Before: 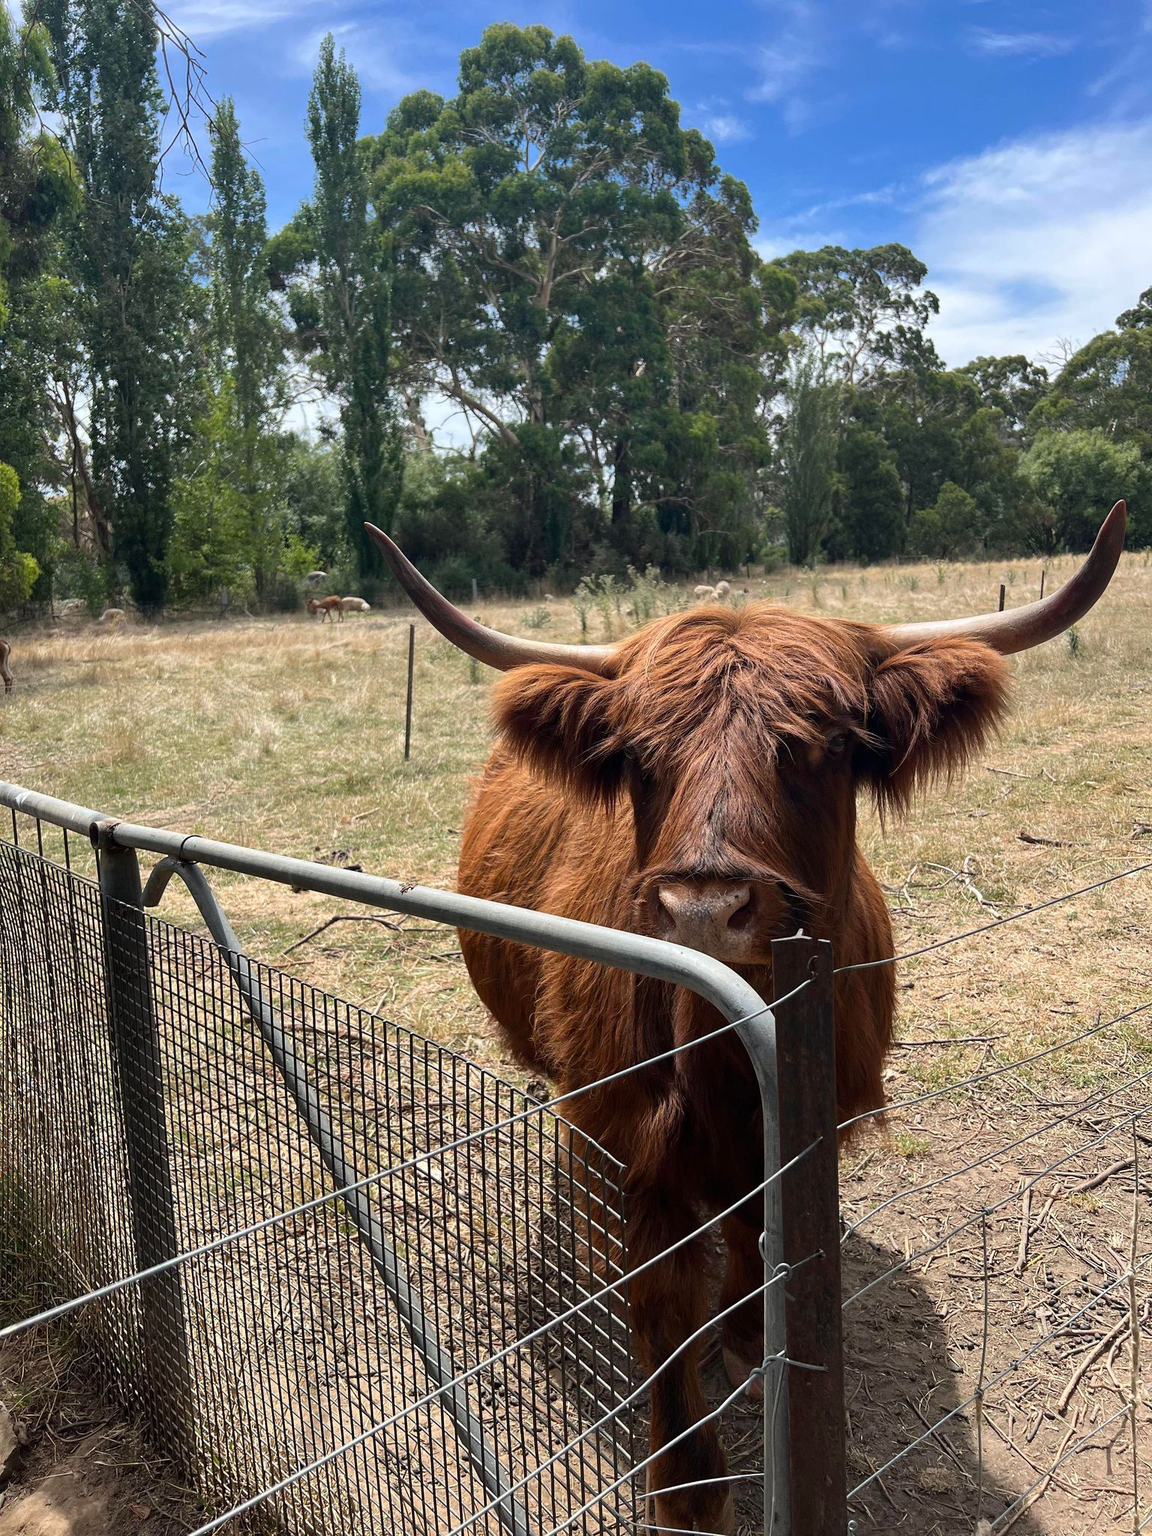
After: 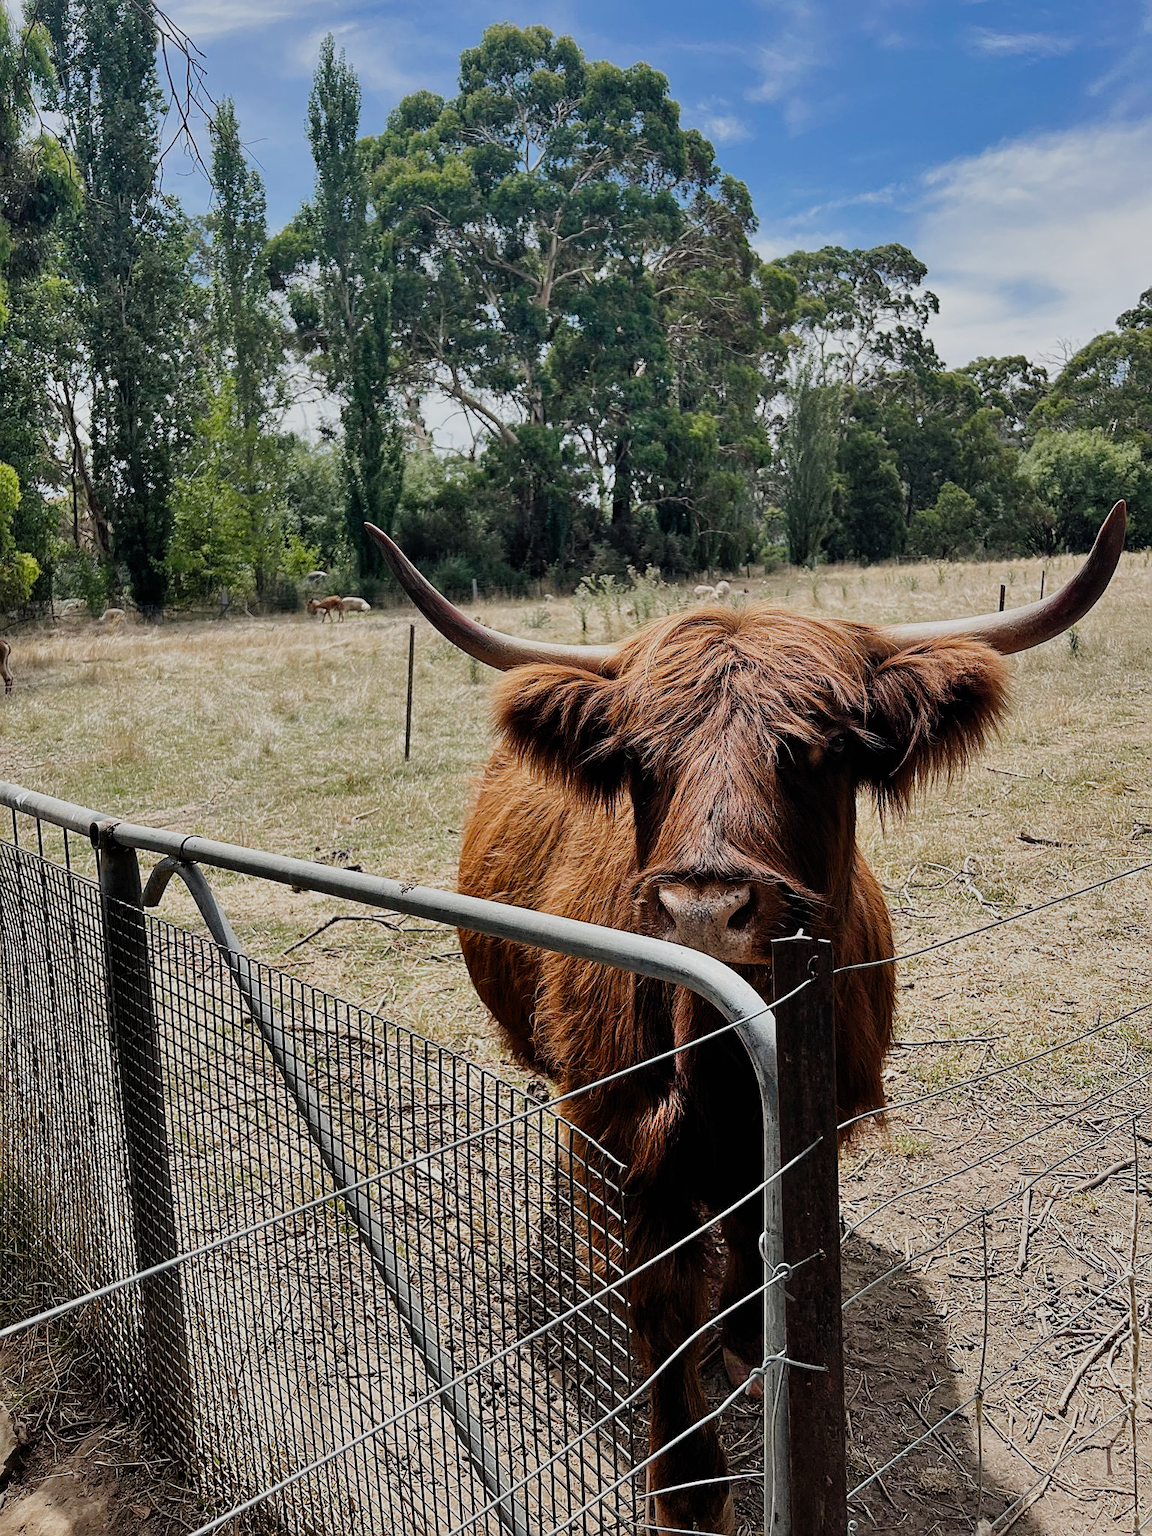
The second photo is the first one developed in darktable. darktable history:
sharpen: on, module defaults
shadows and highlights: low approximation 0.01, soften with gaussian
filmic rgb: black relative exposure -7.65 EV, white relative exposure 4.56 EV, hardness 3.61, add noise in highlights 0.002, preserve chrominance no, color science v3 (2019), use custom middle-gray values true, contrast in highlights soft
